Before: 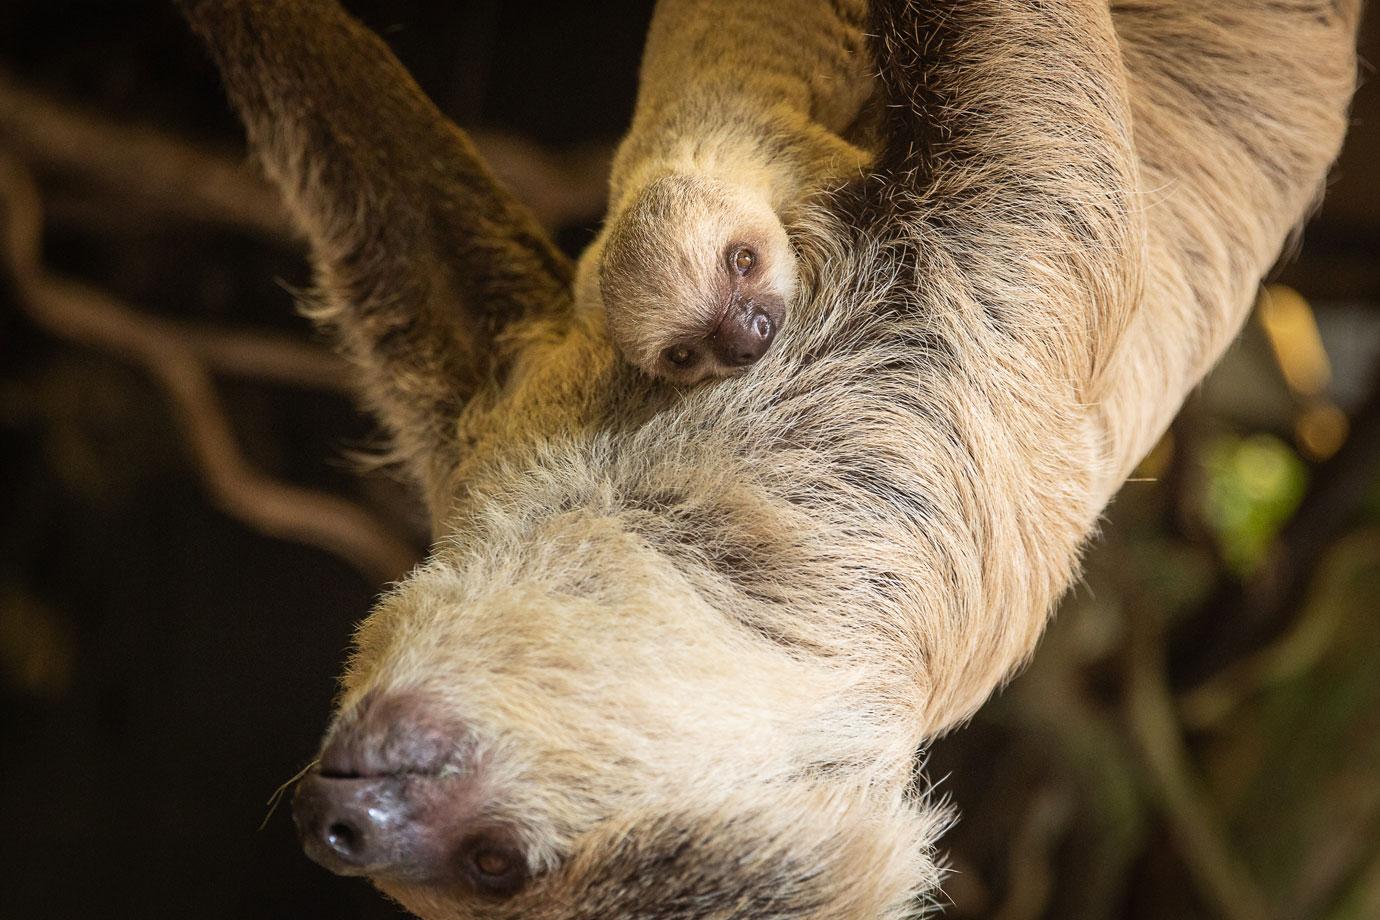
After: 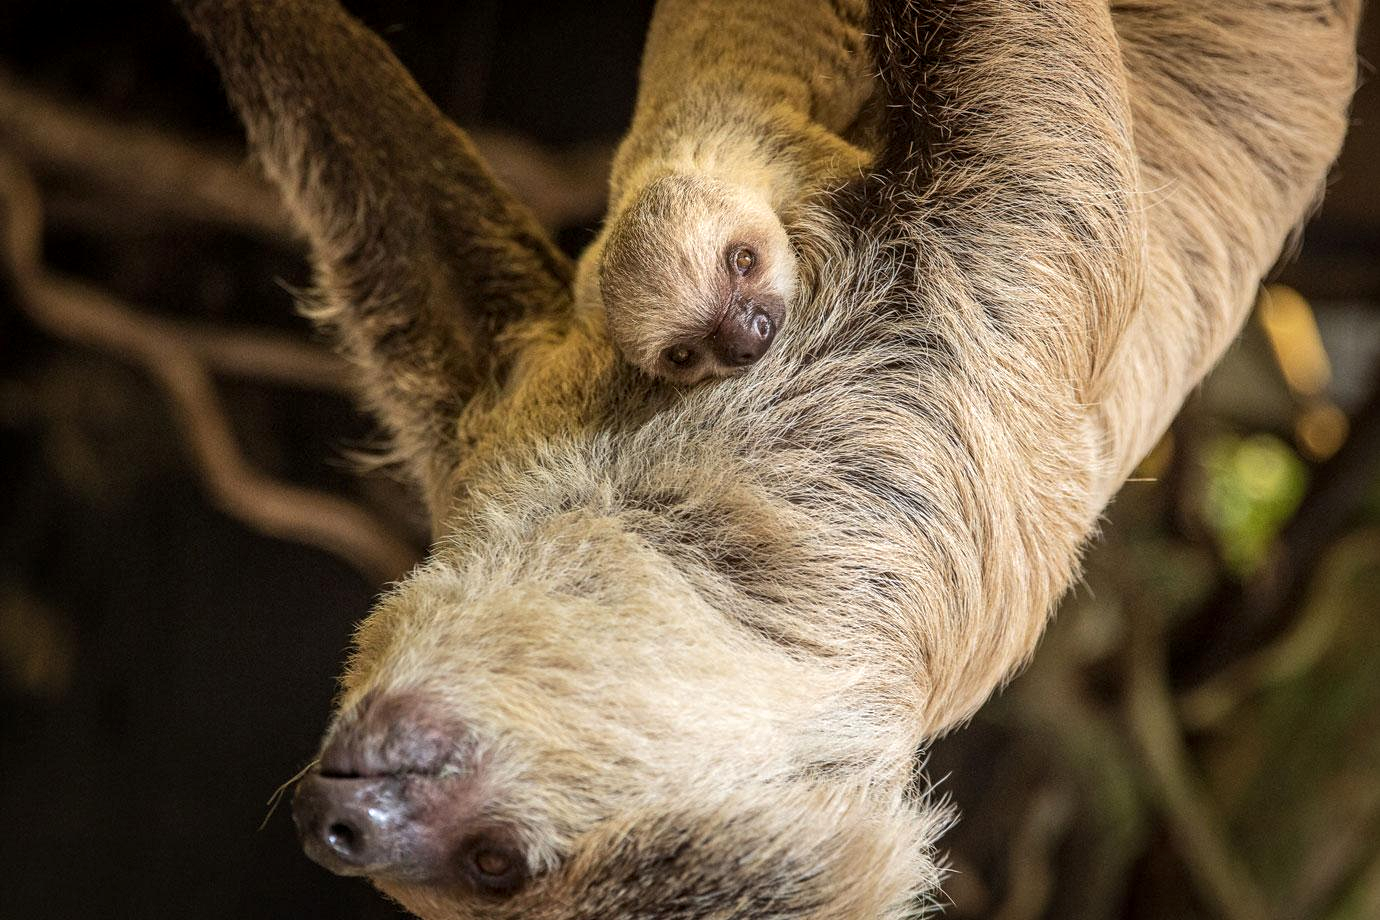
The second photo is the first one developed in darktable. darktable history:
shadows and highlights: shadows 8.31, white point adjustment 1.1, highlights -38.42
local contrast: detail 130%
